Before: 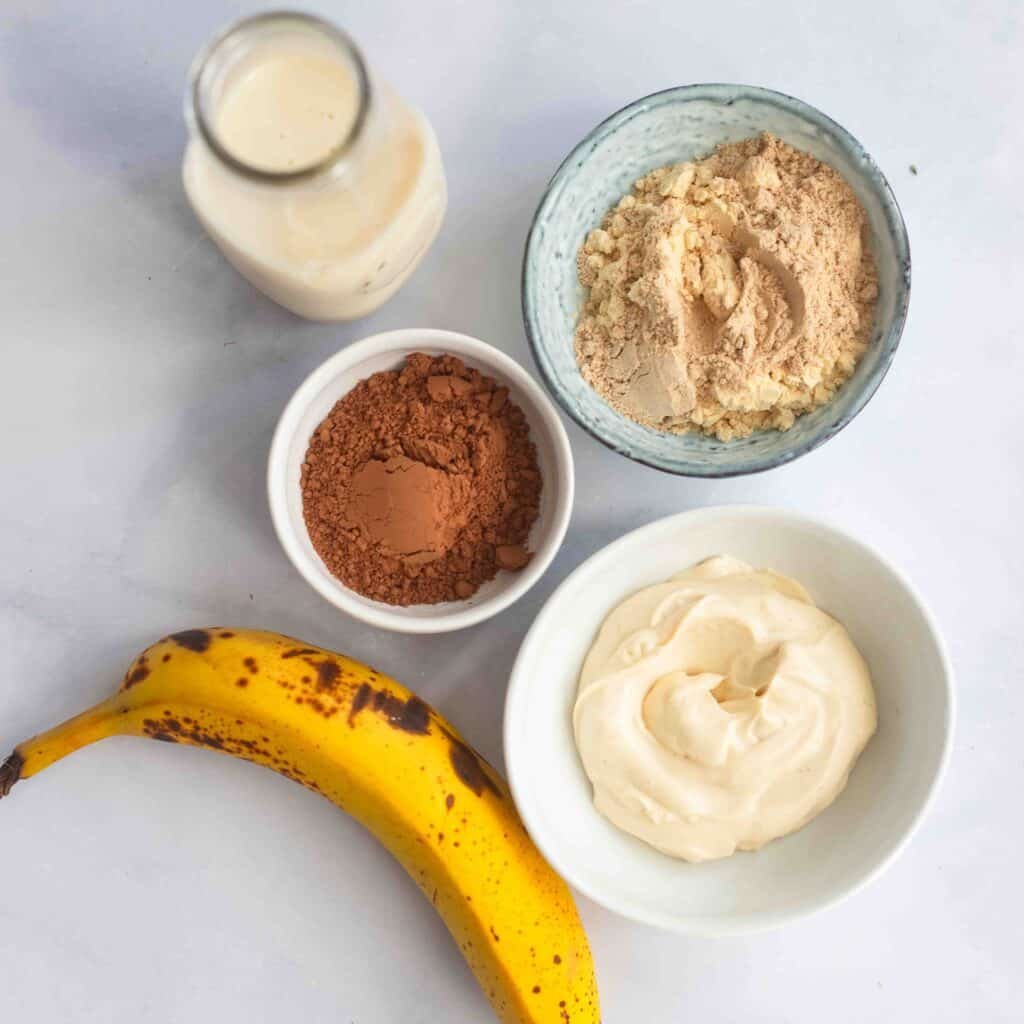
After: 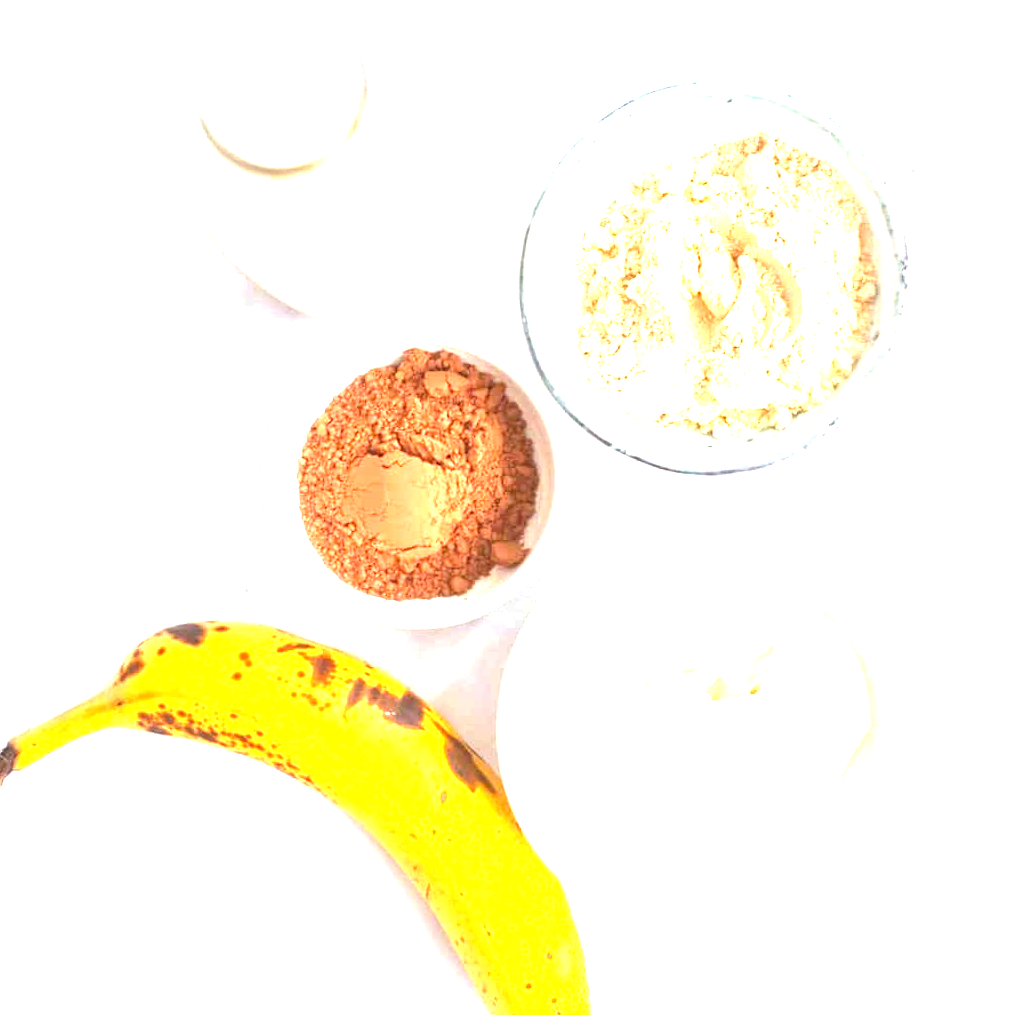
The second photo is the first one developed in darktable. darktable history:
exposure: black level correction 0.001, exposure 2.523 EV, compensate highlight preservation false
crop and rotate: angle -0.472°
